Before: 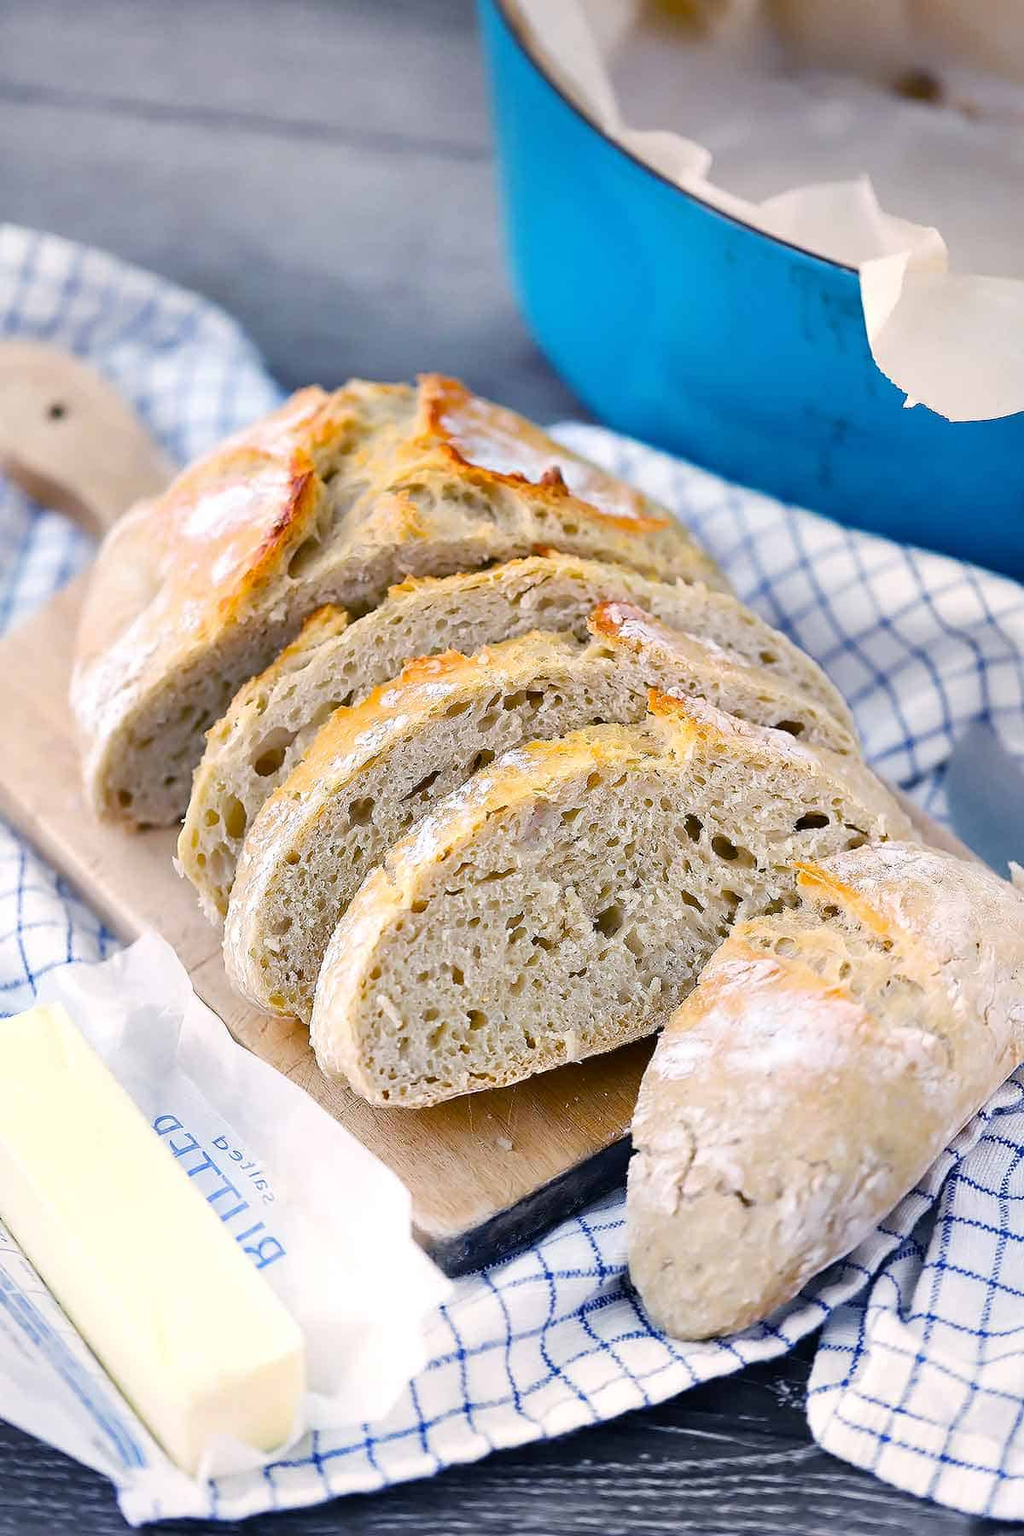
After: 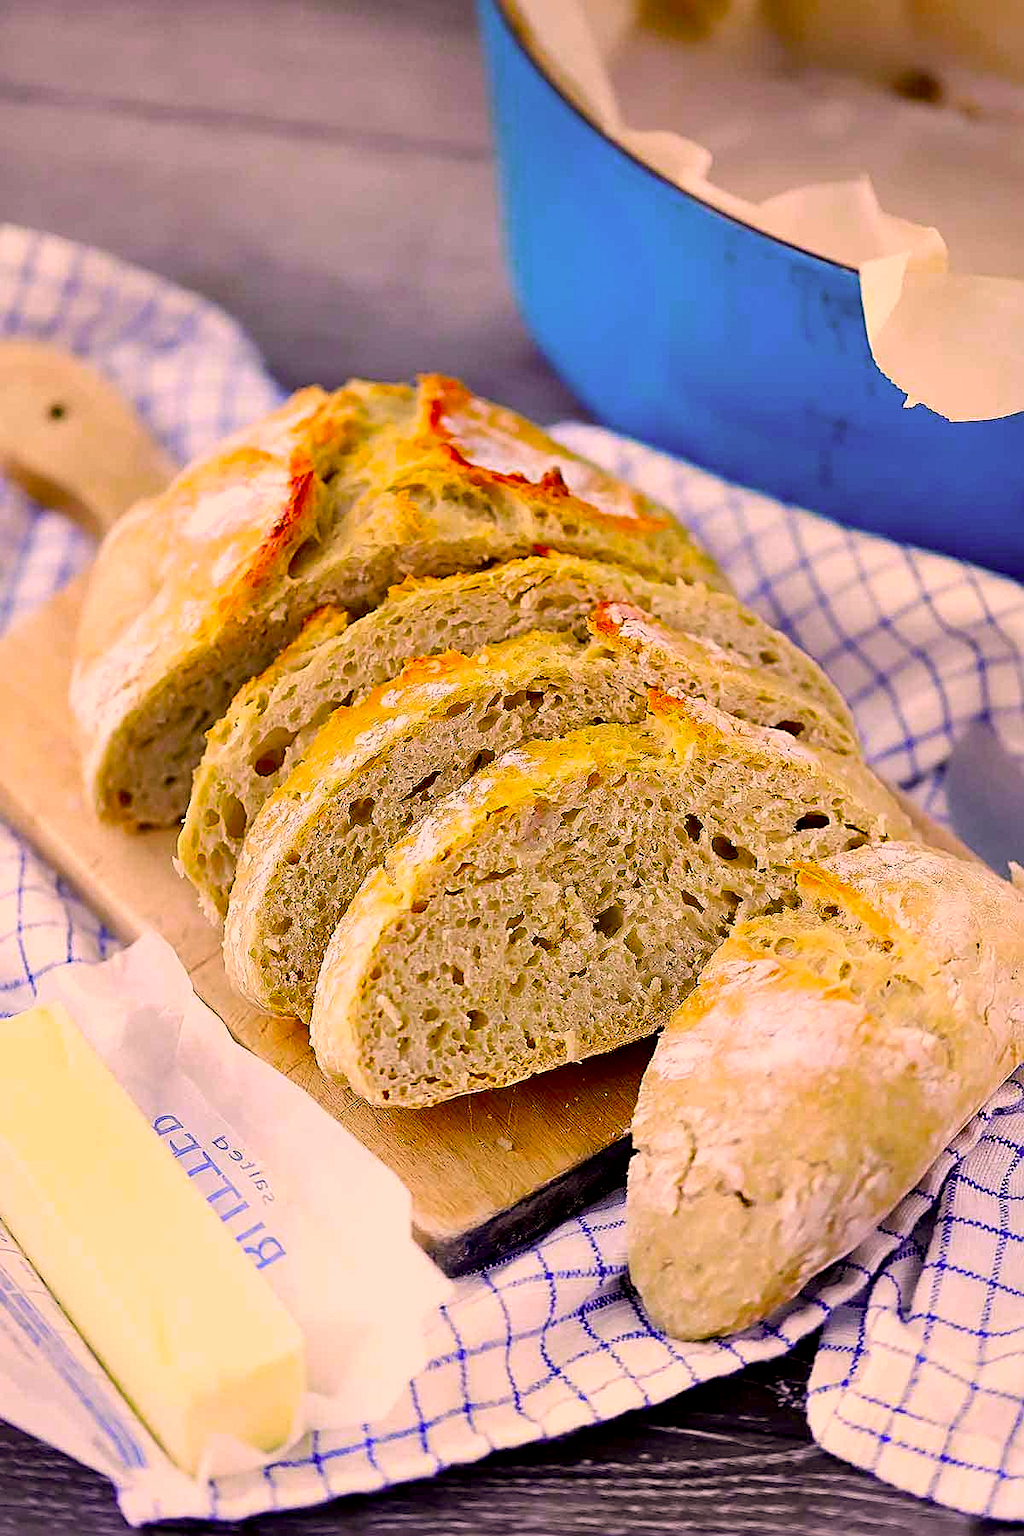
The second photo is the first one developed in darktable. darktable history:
exposure: black level correction 0.011, exposure -0.478 EV, compensate highlight preservation false
white balance: red 0.948, green 1.02, blue 1.176
color correction: highlights a* 10.44, highlights b* 30.04, shadows a* 2.73, shadows b* 17.51, saturation 1.72
color zones: curves: ch0 [(0.25, 0.5) (0.347, 0.092) (0.75, 0.5)]; ch1 [(0.25, 0.5) (0.33, 0.51) (0.75, 0.5)]
tone equalizer: on, module defaults
sharpen: radius 2.167, amount 0.381, threshold 0
